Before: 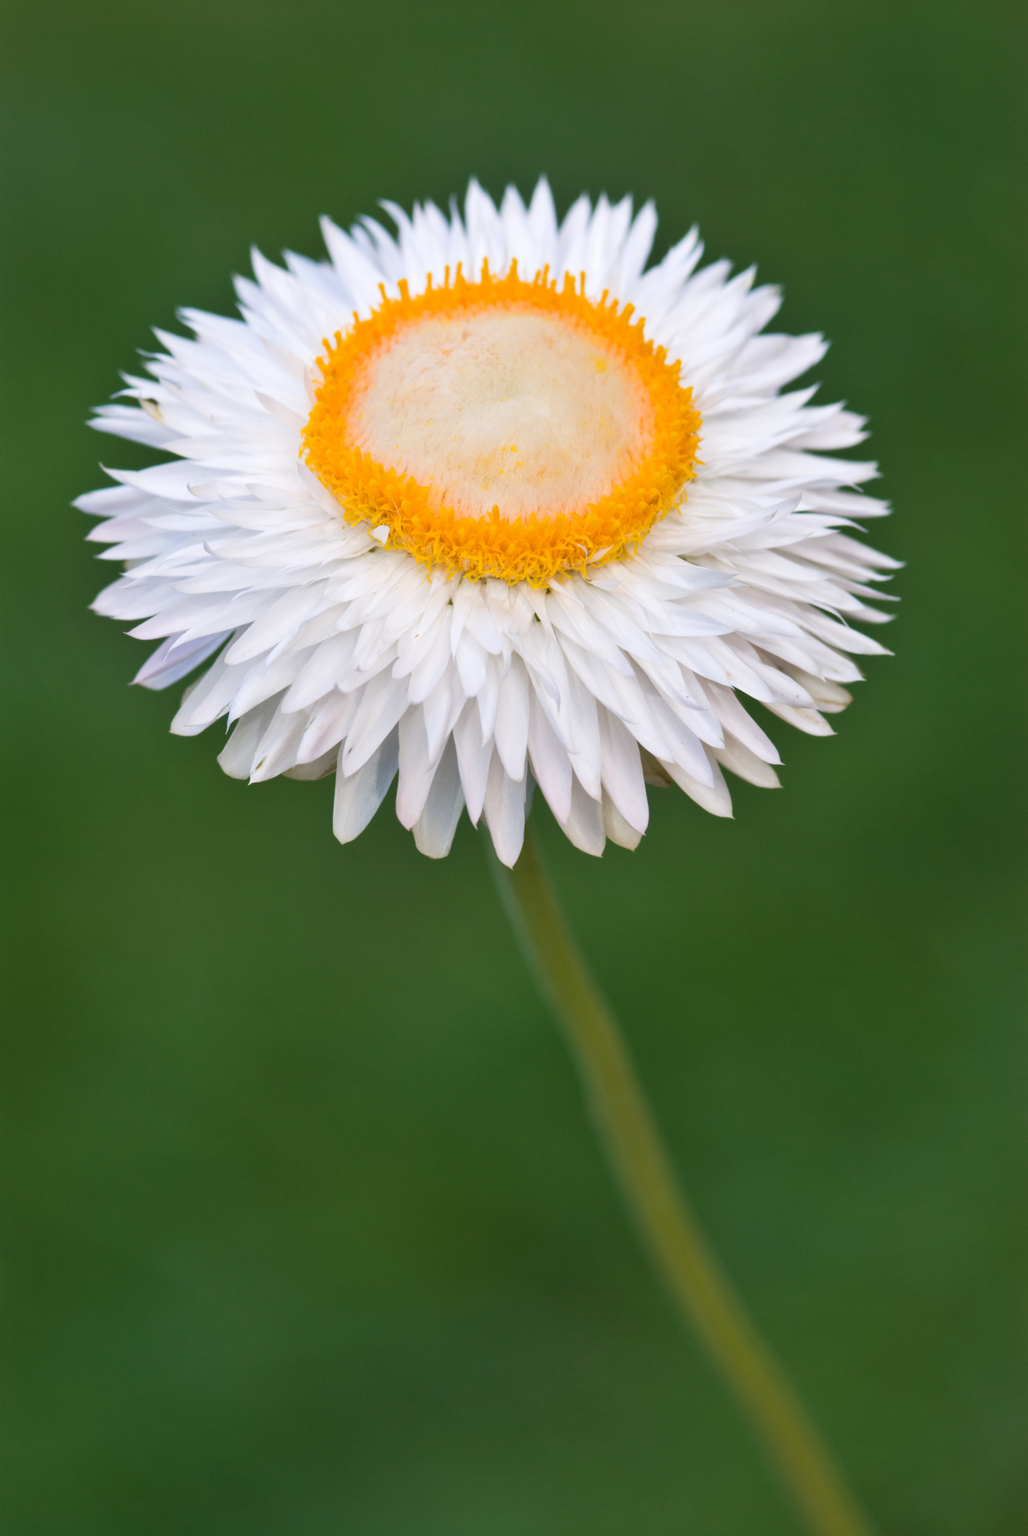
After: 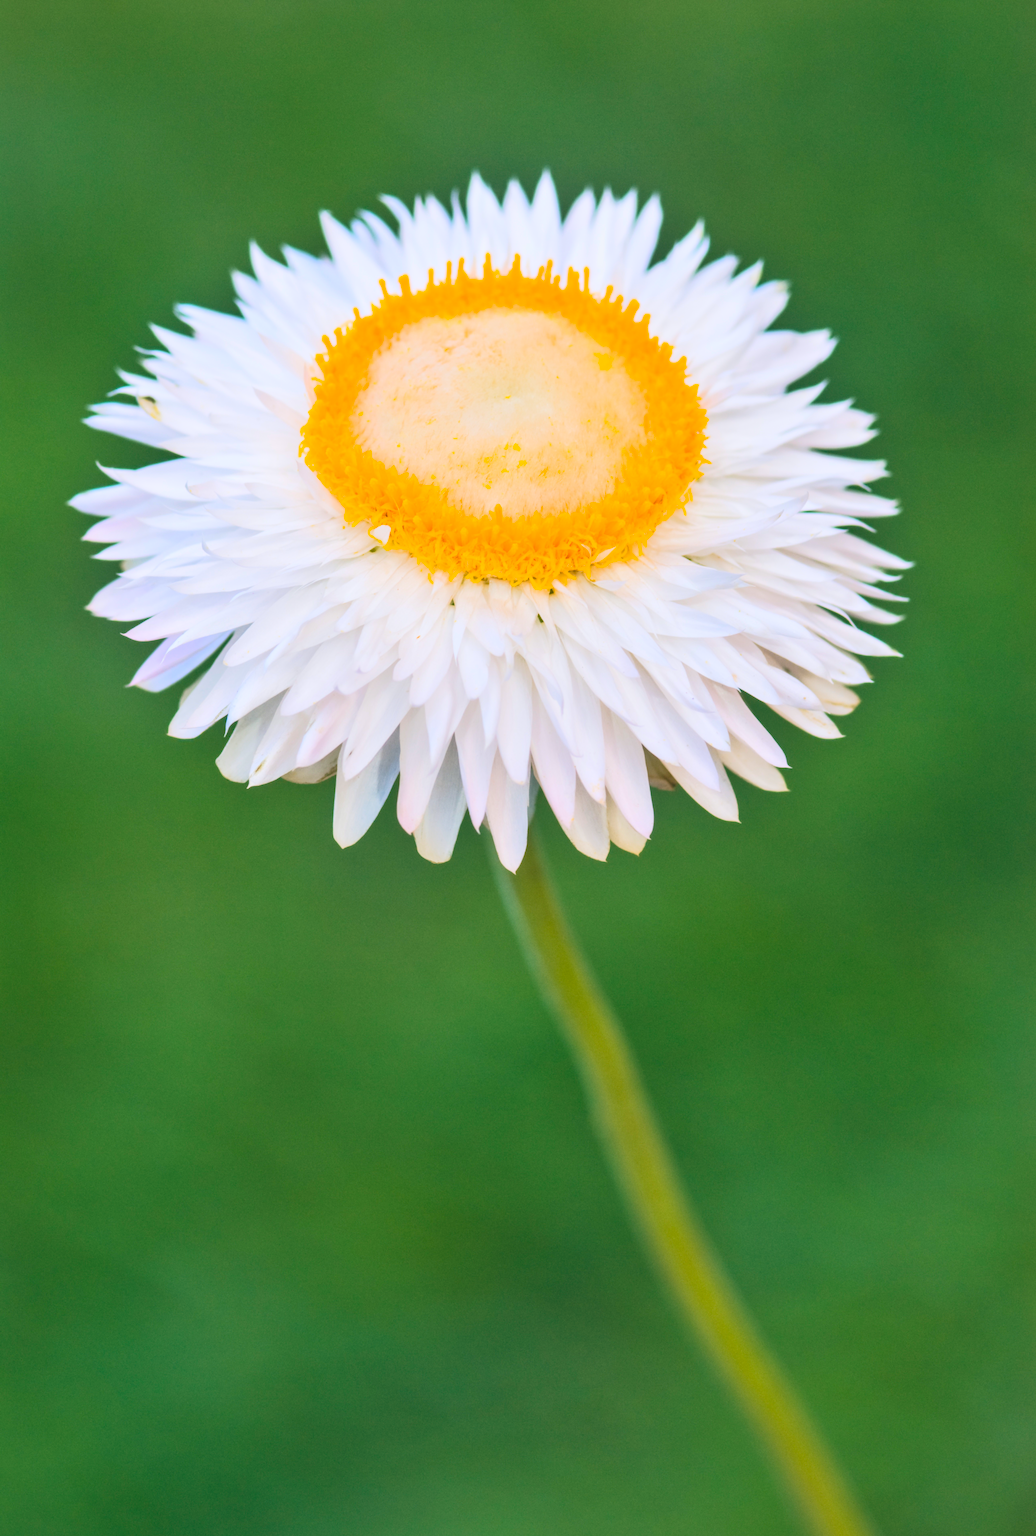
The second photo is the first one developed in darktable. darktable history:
exposure: exposure 1 EV, compensate highlight preservation false
crop: left 0.476%, top 0.541%, right 0.133%, bottom 0.831%
tone curve: curves: ch0 [(0, 0.148) (0.191, 0.225) (0.712, 0.695) (0.864, 0.797) (1, 0.839)], color space Lab, independent channels, preserve colors none
color balance rgb: power › chroma 0.255%, power › hue 60.49°, global offset › chroma 0.247%, global offset › hue 256.2°, perceptual saturation grading › global saturation 30.998%, global vibrance 11.292%
local contrast: detail 130%
